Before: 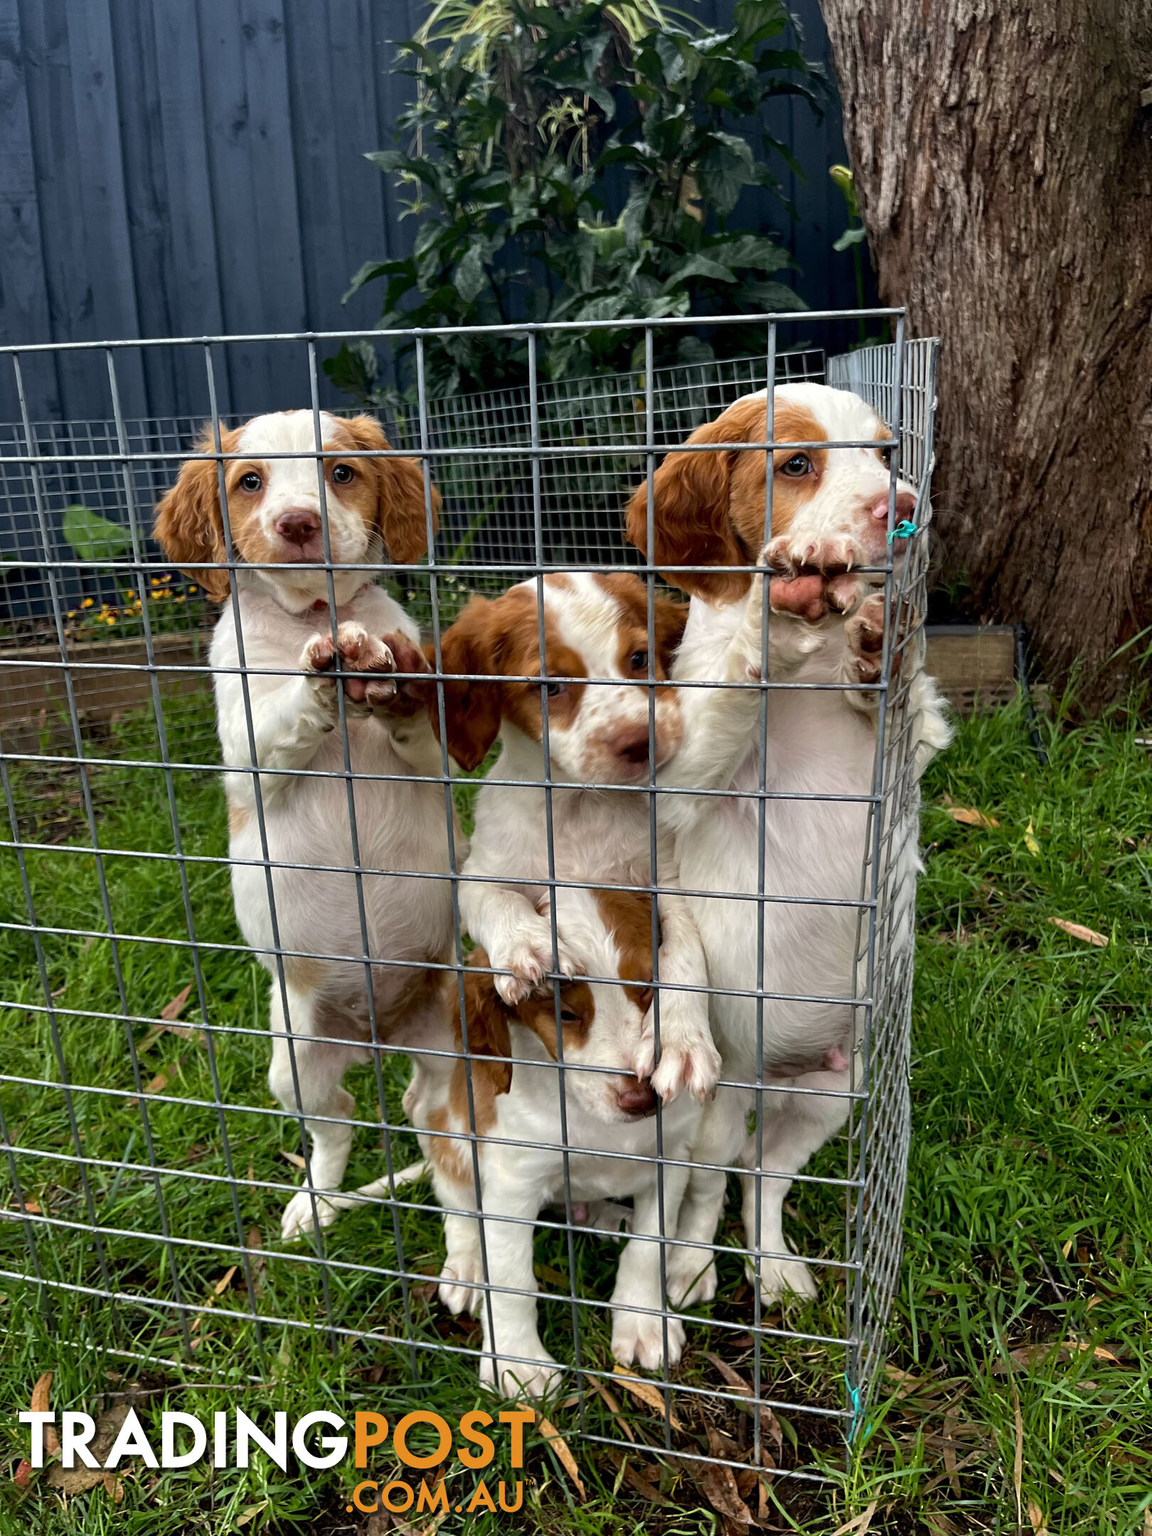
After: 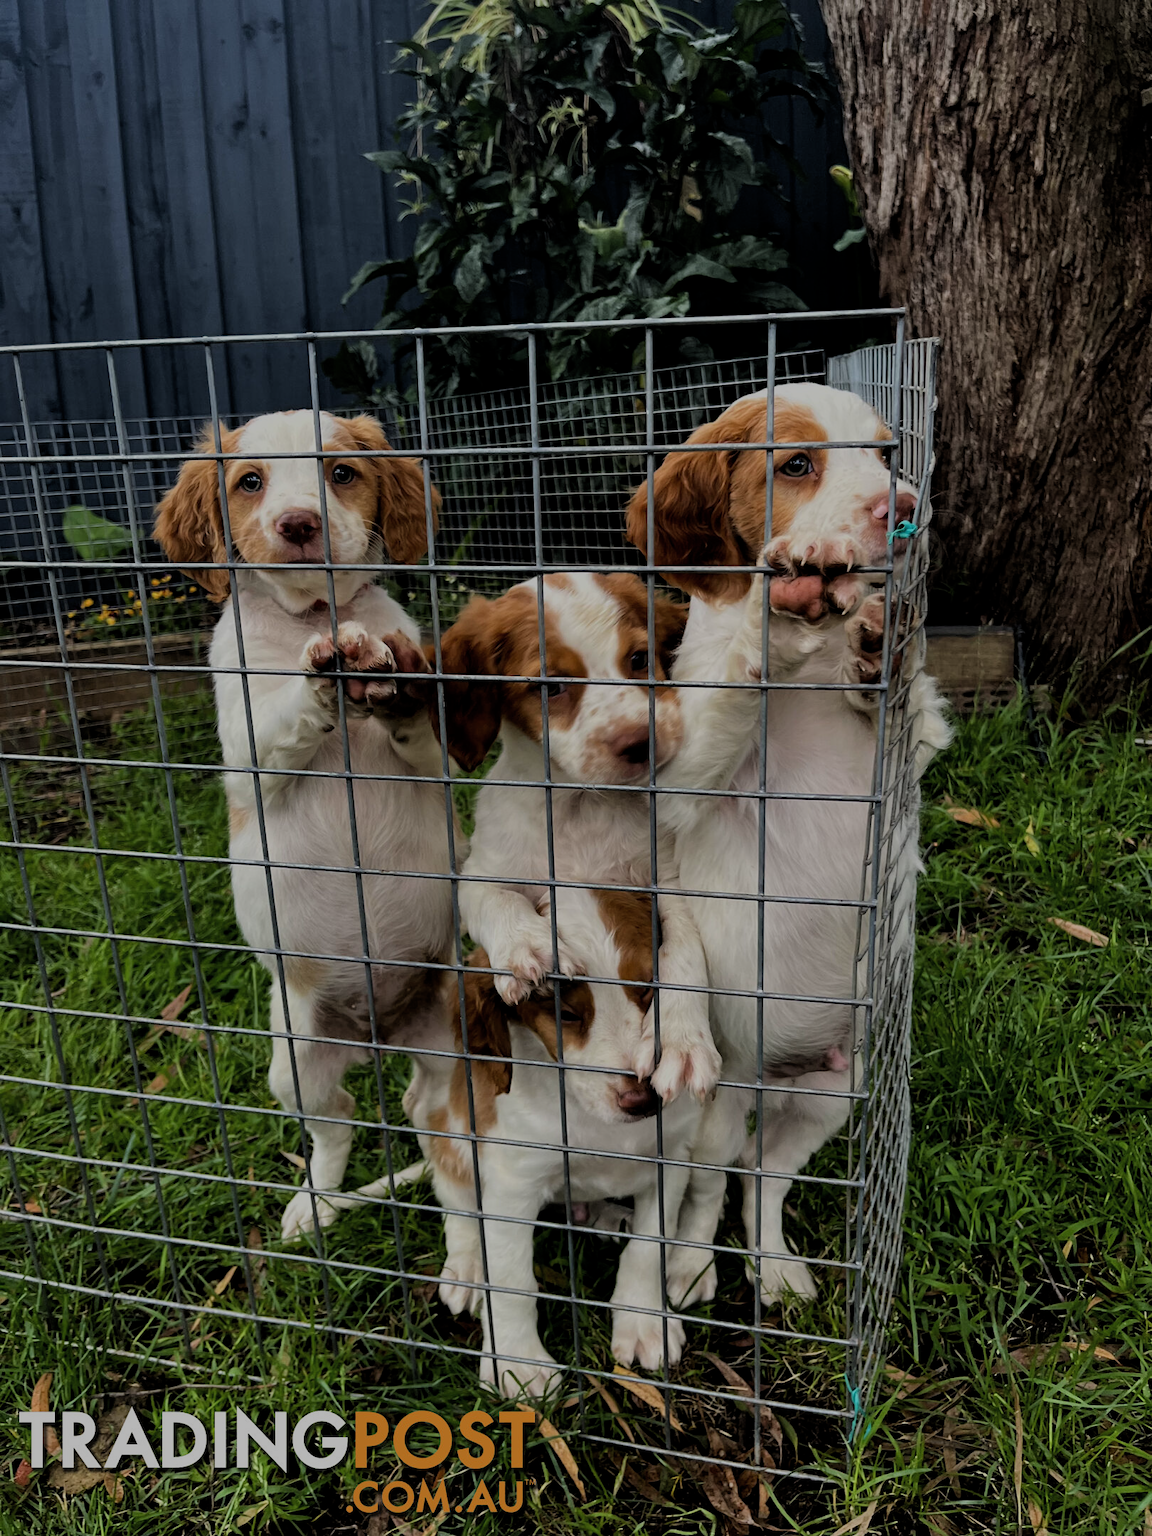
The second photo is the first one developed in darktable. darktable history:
filmic rgb: middle gray luminance 29.85%, black relative exposure -9 EV, white relative exposure 7 EV, target black luminance 0%, hardness 2.97, latitude 2.47%, contrast 0.961, highlights saturation mix 5.08%, shadows ↔ highlights balance 12.26%, add noise in highlights 0.001, color science v3 (2019), use custom middle-gray values true, contrast in highlights soft
